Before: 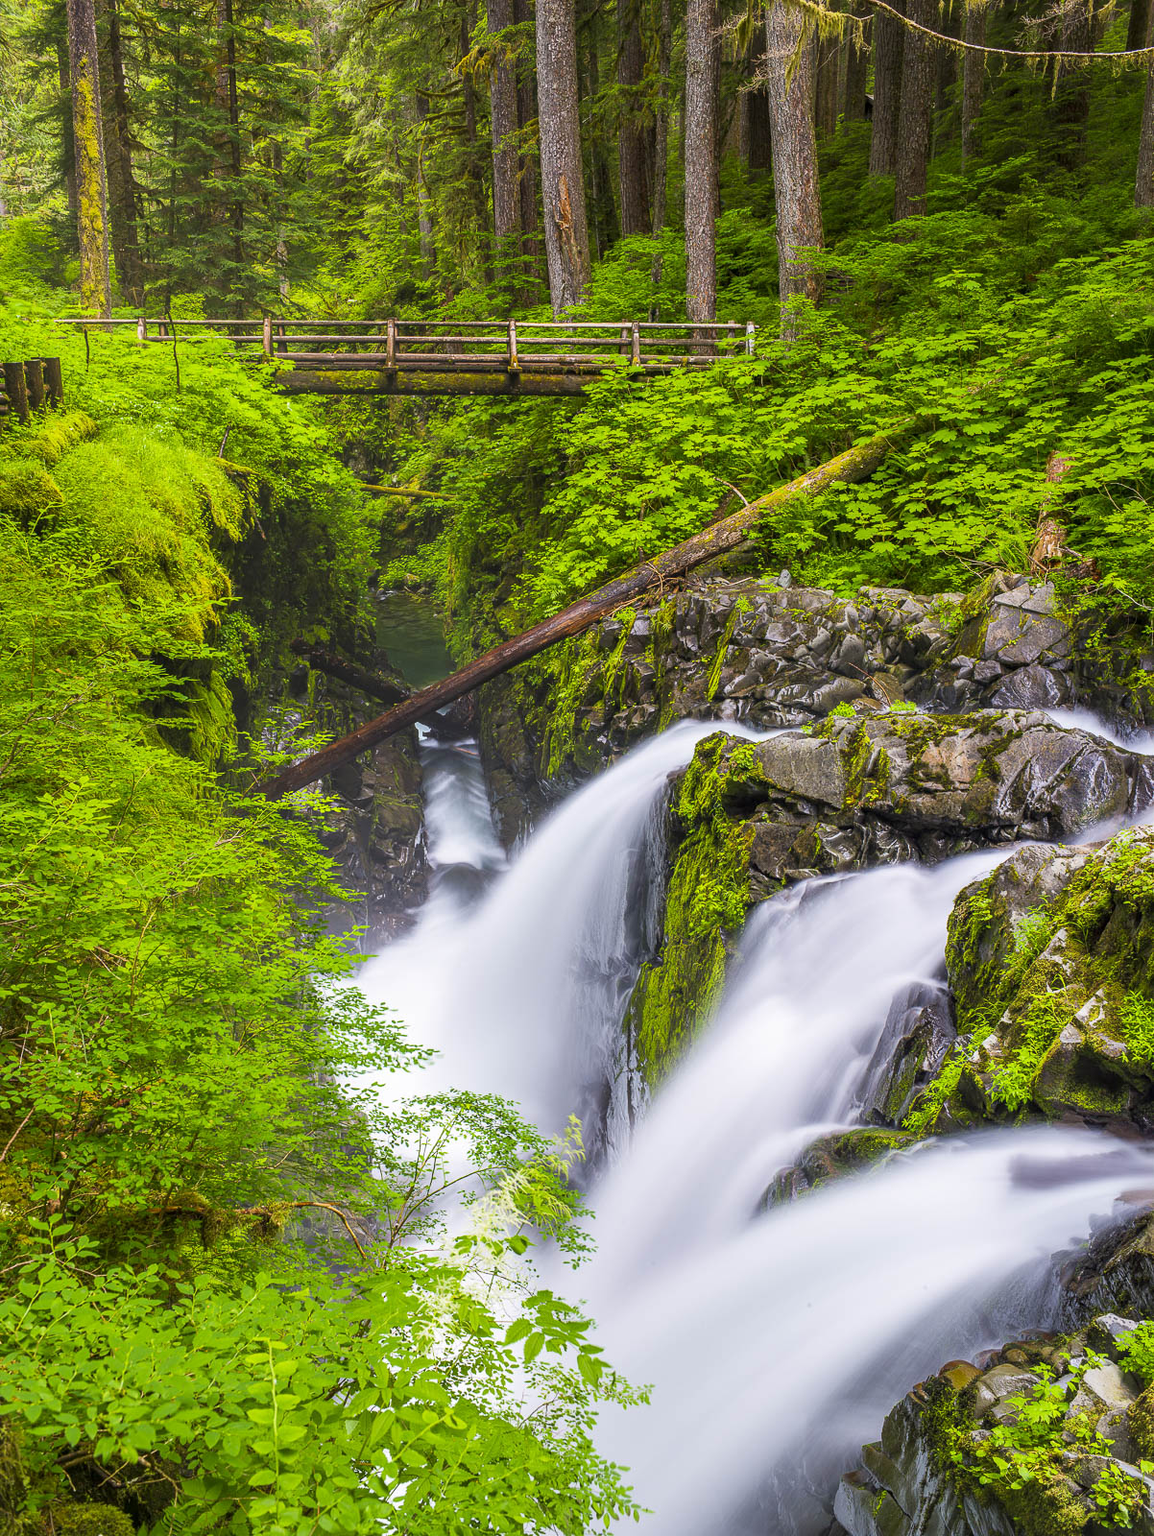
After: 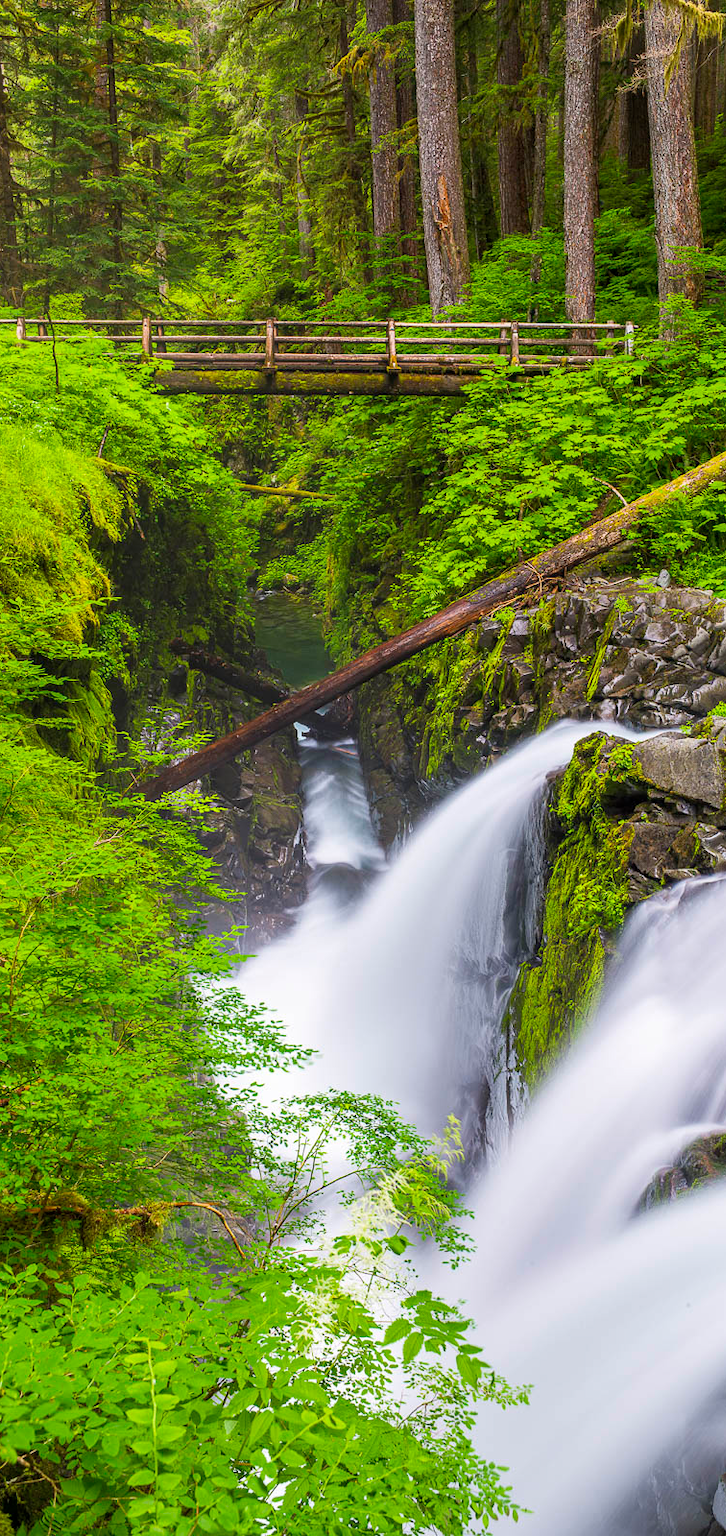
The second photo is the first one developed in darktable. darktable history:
crop: left 10.552%, right 26.426%
